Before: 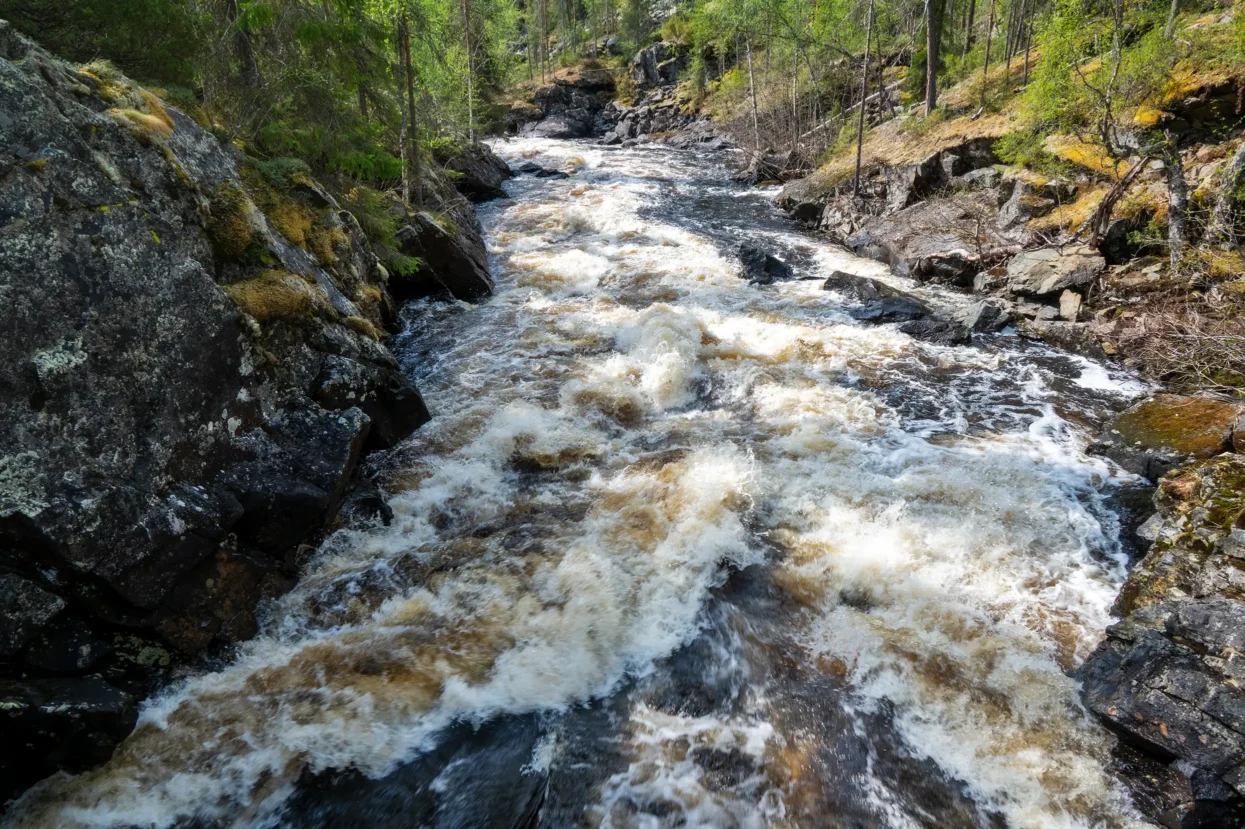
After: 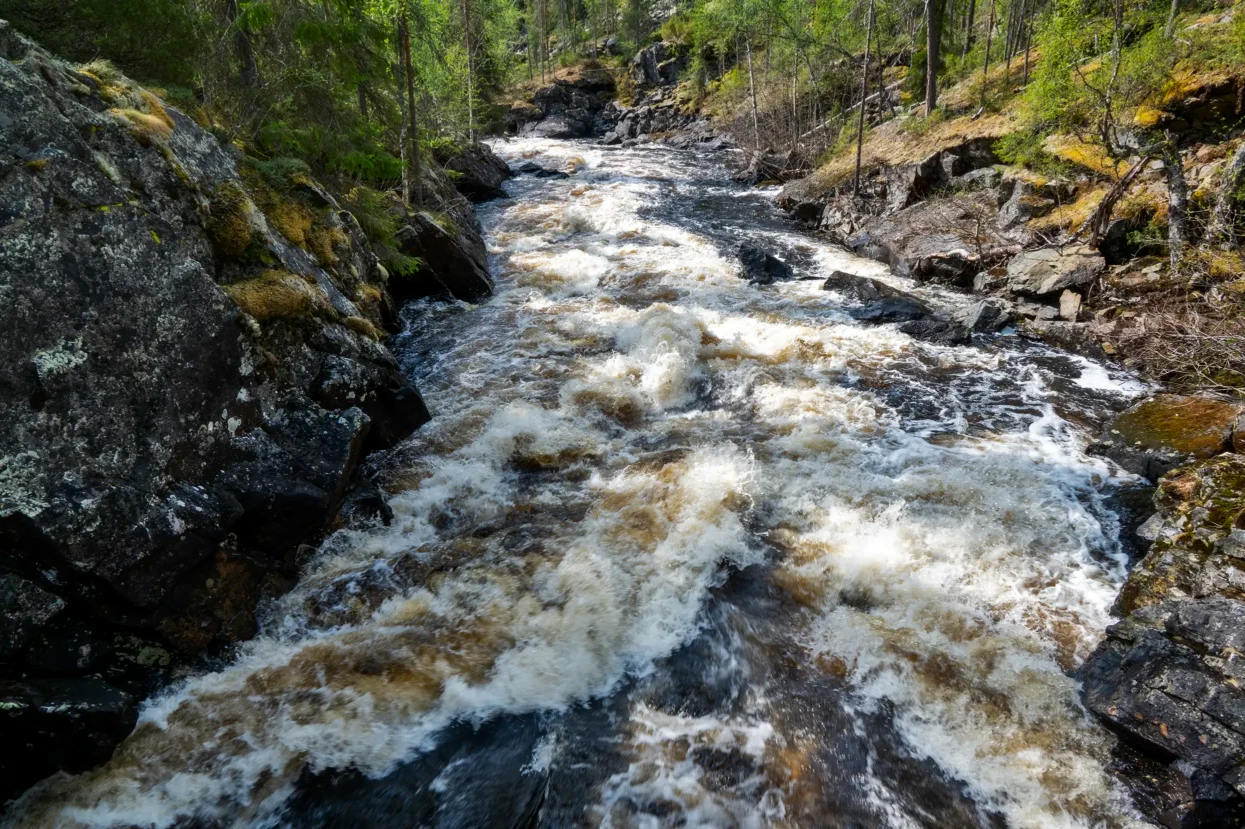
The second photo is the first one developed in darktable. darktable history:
contrast brightness saturation: brightness -0.092
shadows and highlights: shadows 30.7, highlights -63.26, soften with gaussian
